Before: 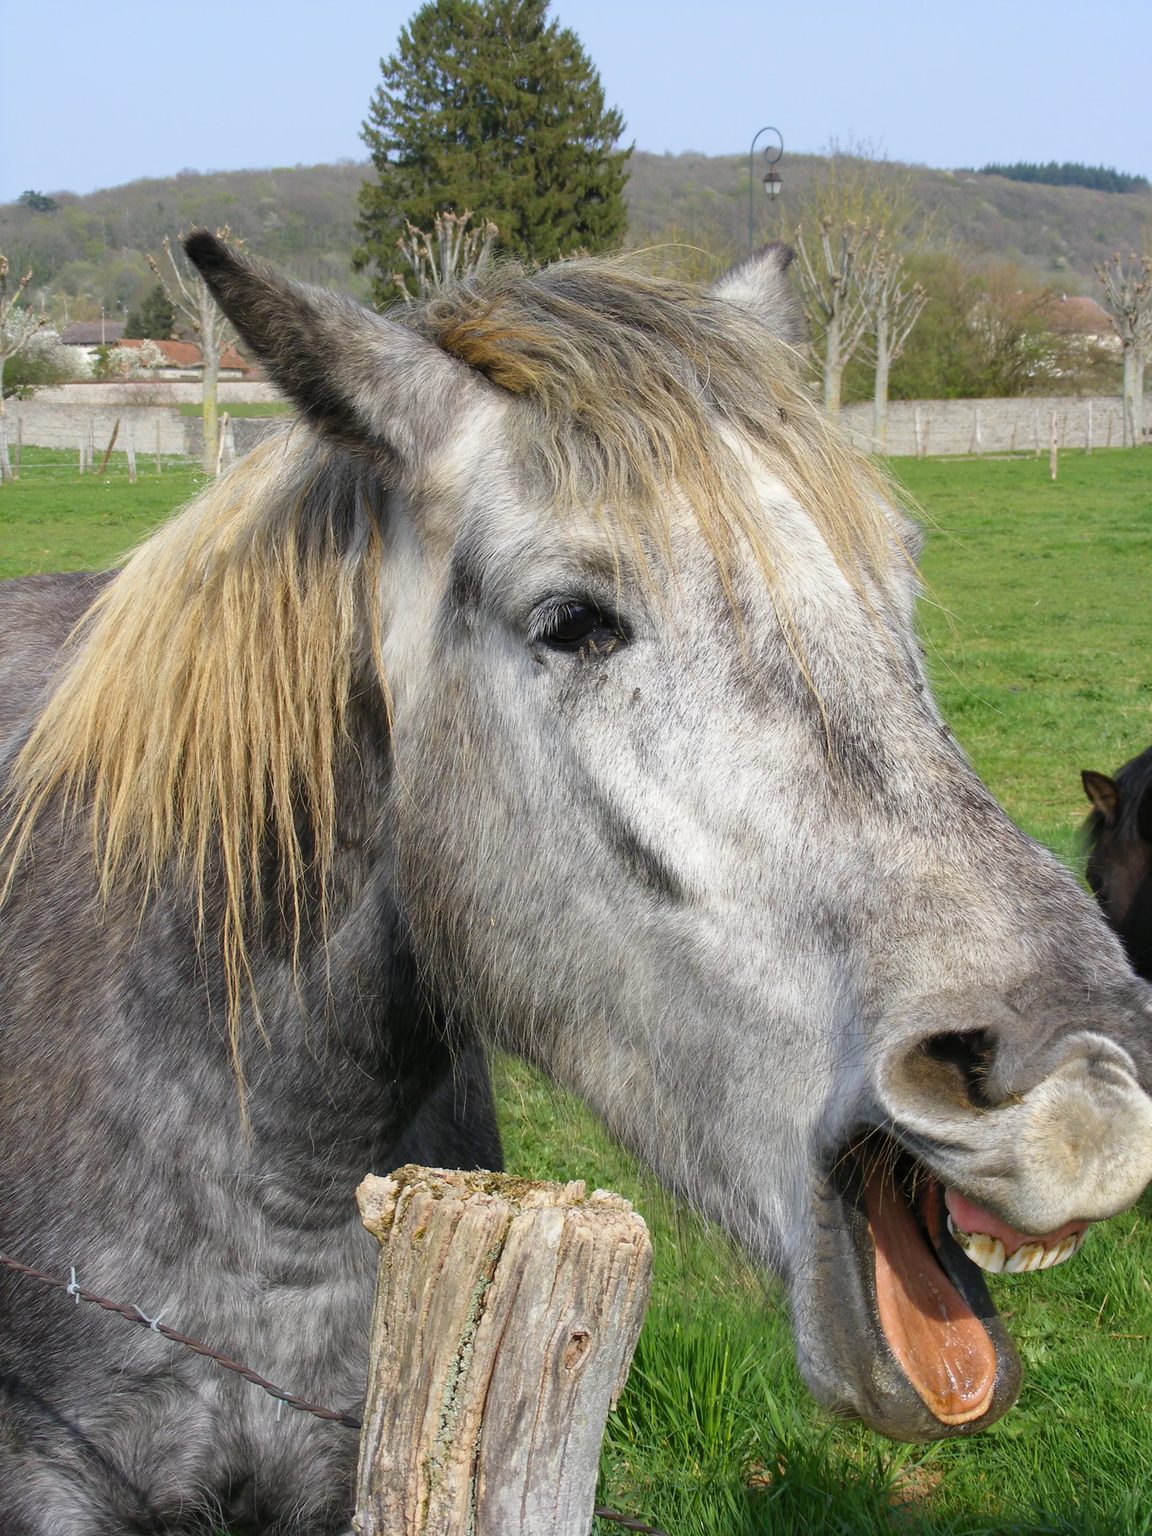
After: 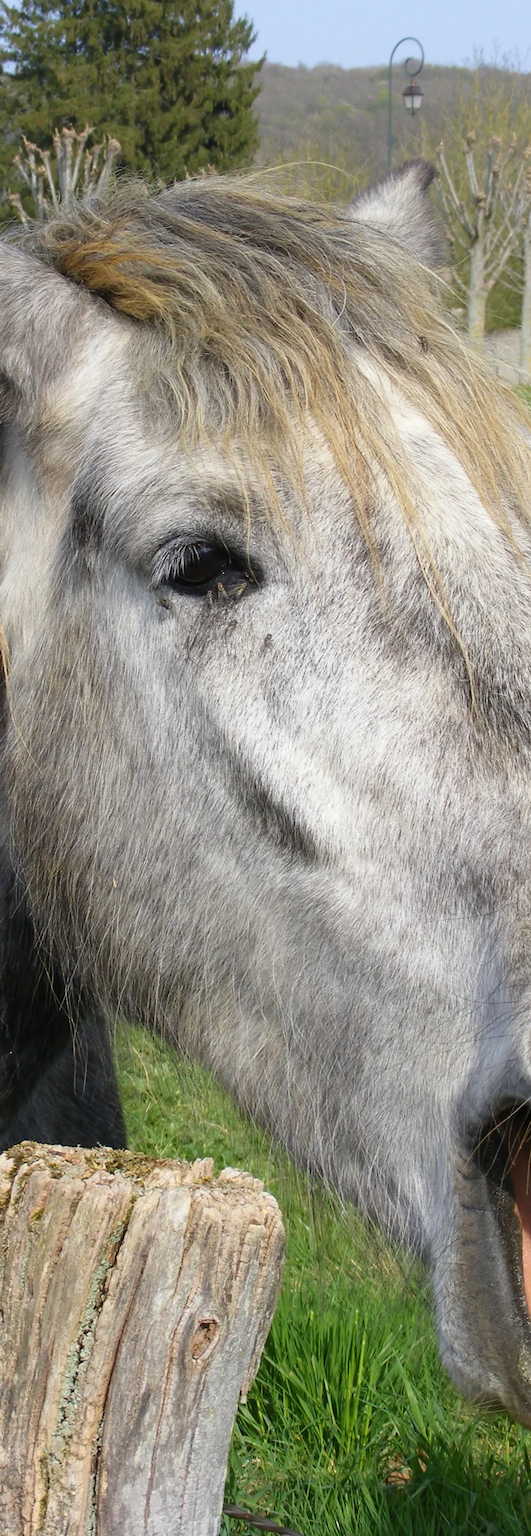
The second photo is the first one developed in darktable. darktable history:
crop: left 33.452%, top 6.025%, right 23.155%
exposure: compensate highlight preservation false
